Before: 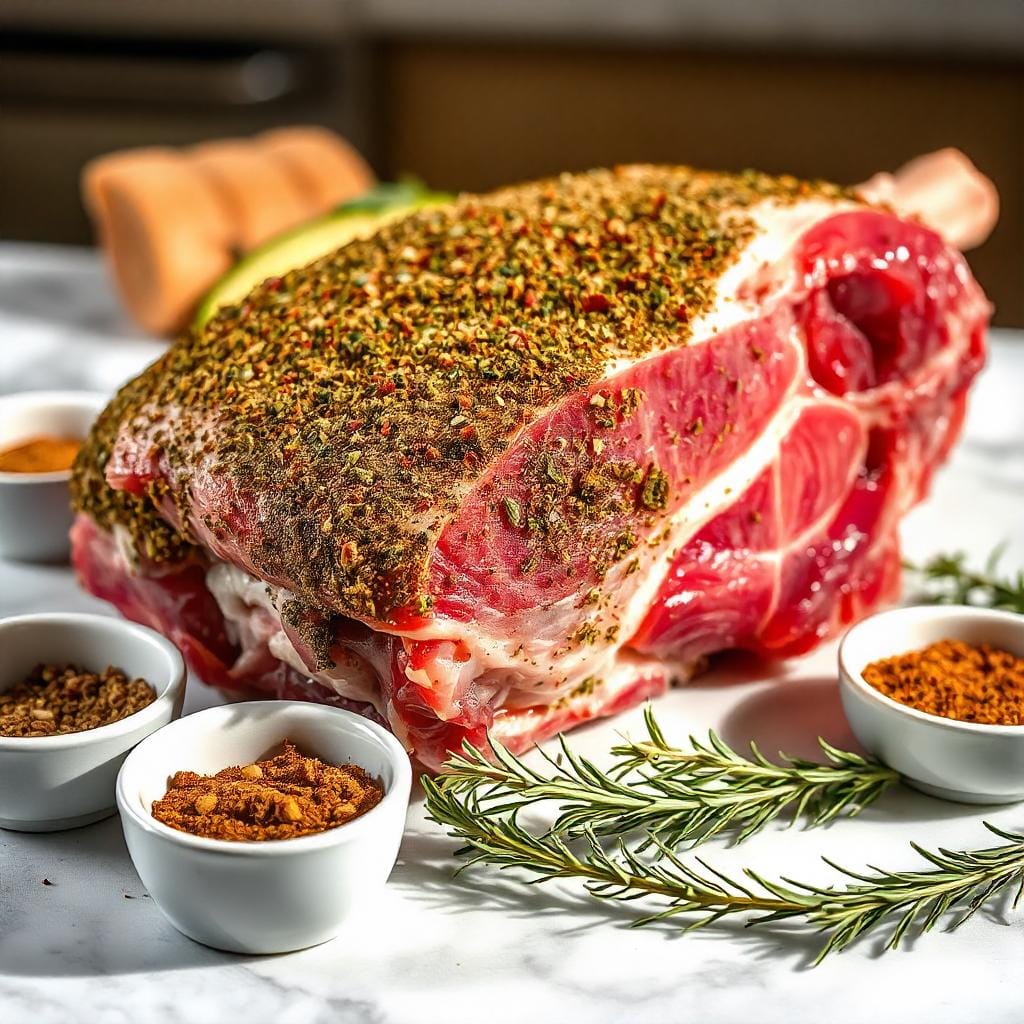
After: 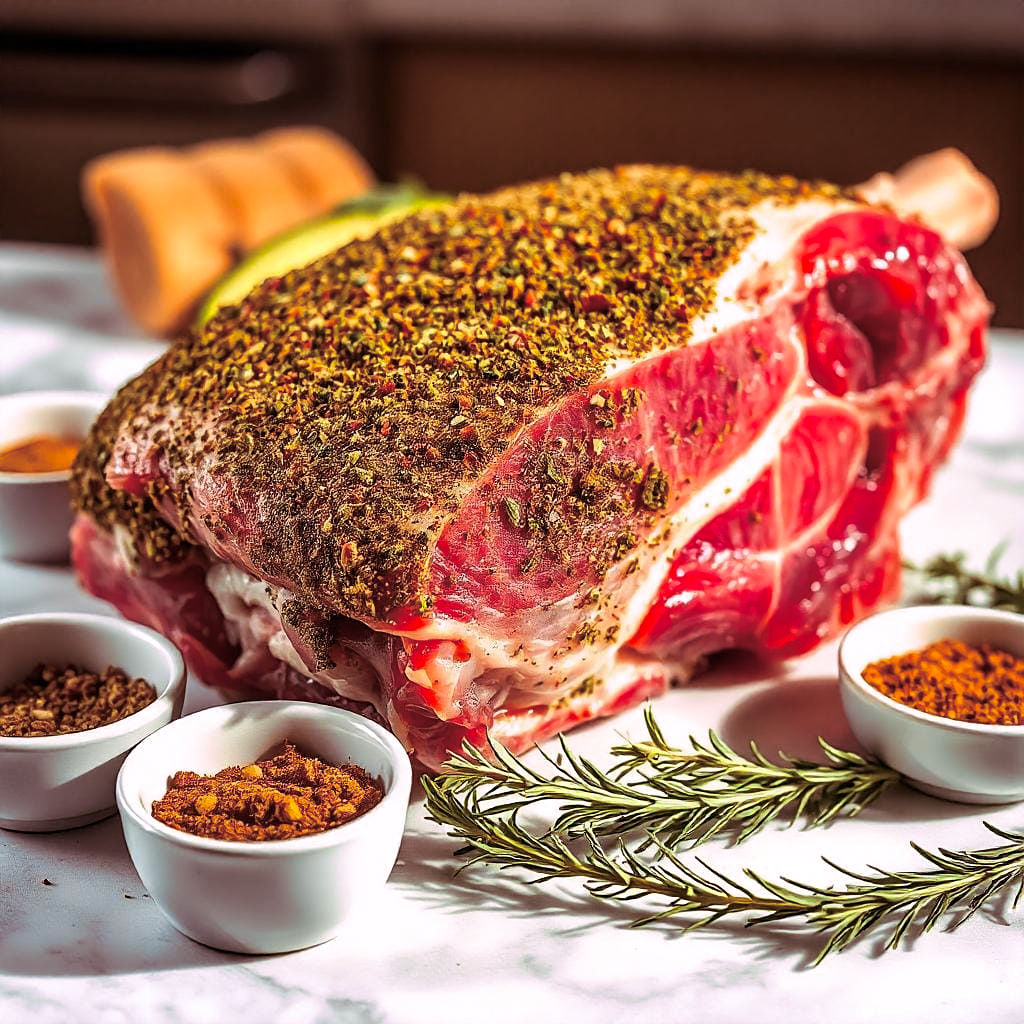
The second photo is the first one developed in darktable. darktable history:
split-toning: highlights › hue 298.8°, highlights › saturation 0.73, compress 41.76%
vibrance: vibrance 0%
sharpen: amount 0.2
contrast brightness saturation: saturation 0.18
